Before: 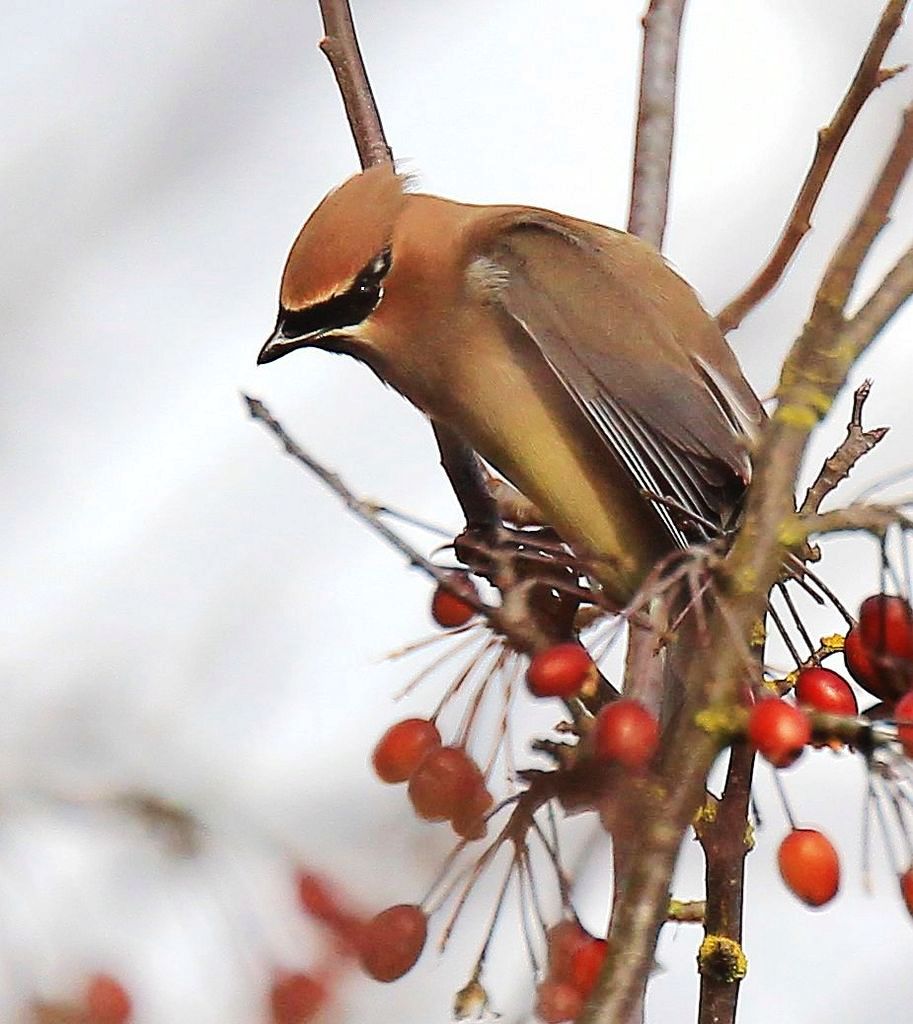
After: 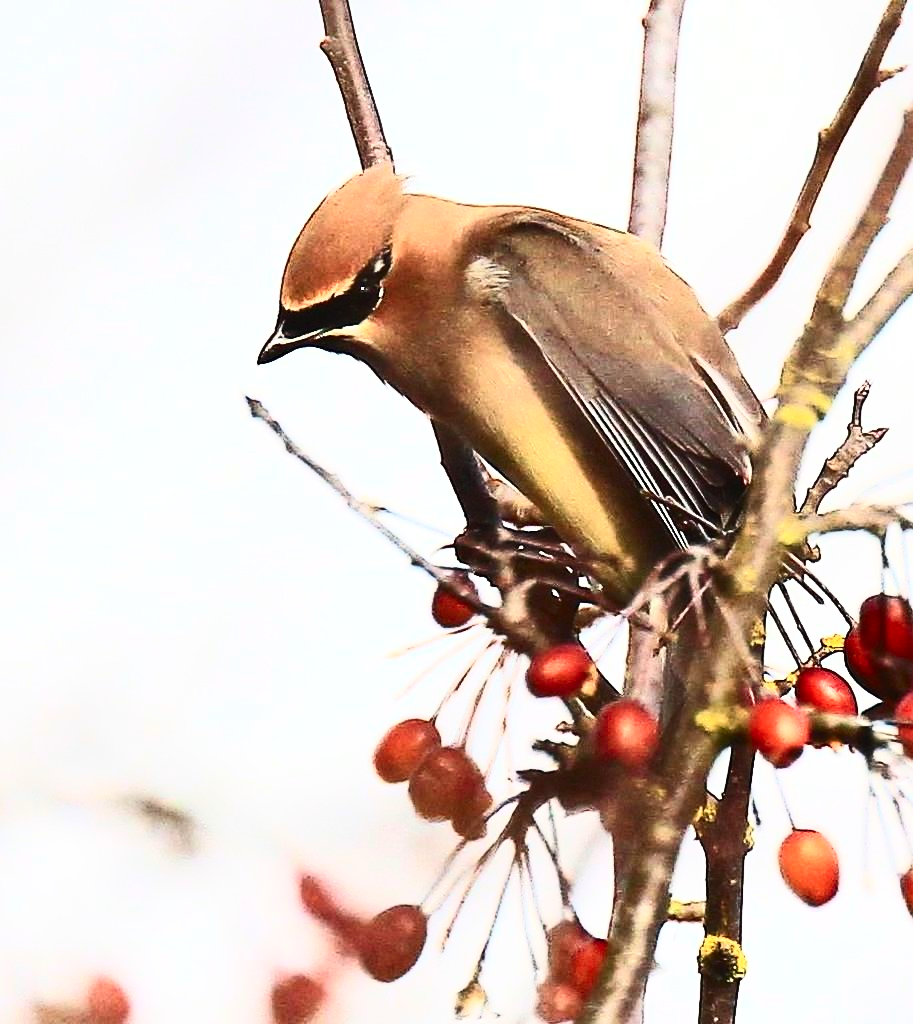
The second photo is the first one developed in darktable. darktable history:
contrast brightness saturation: contrast 0.624, brightness 0.352, saturation 0.147
